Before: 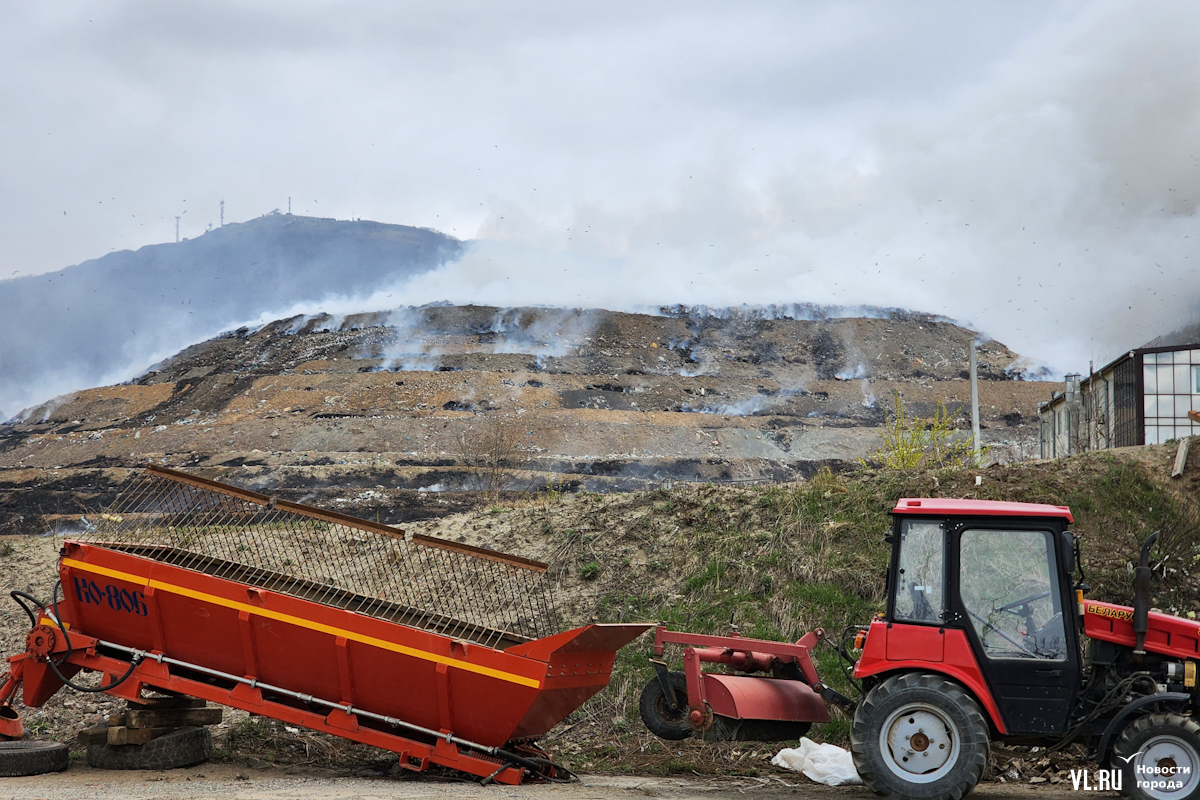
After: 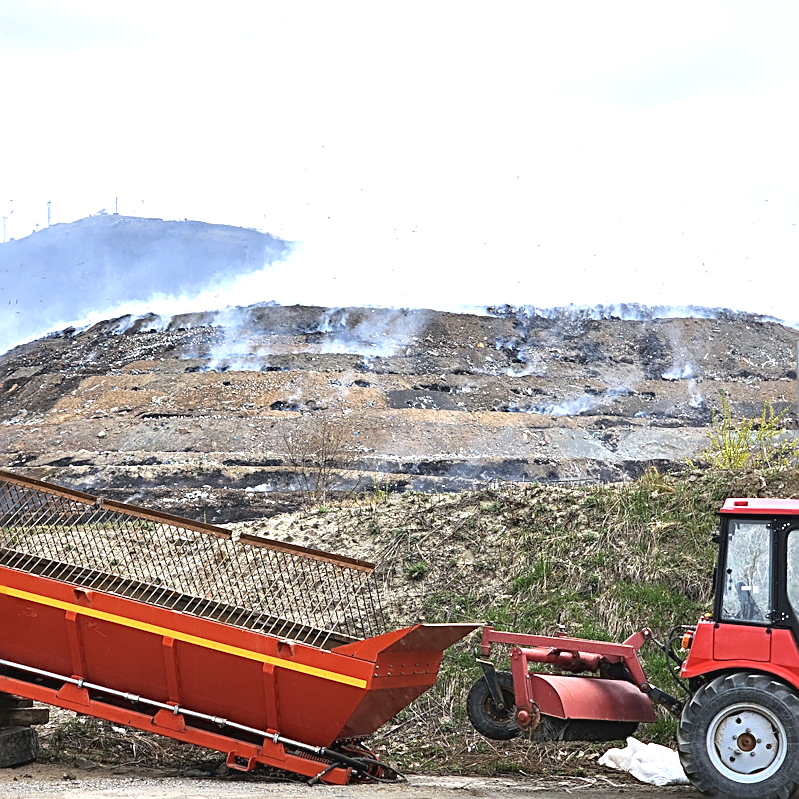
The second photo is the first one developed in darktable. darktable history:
exposure: black level correction 0, exposure 1 EV, compensate exposure bias true, compensate highlight preservation false
crop and rotate: left 14.436%, right 18.898%
sharpen: radius 2.543, amount 0.636
white balance: red 0.984, blue 1.059
contrast brightness saturation: contrast -0.08, brightness -0.04, saturation -0.11
